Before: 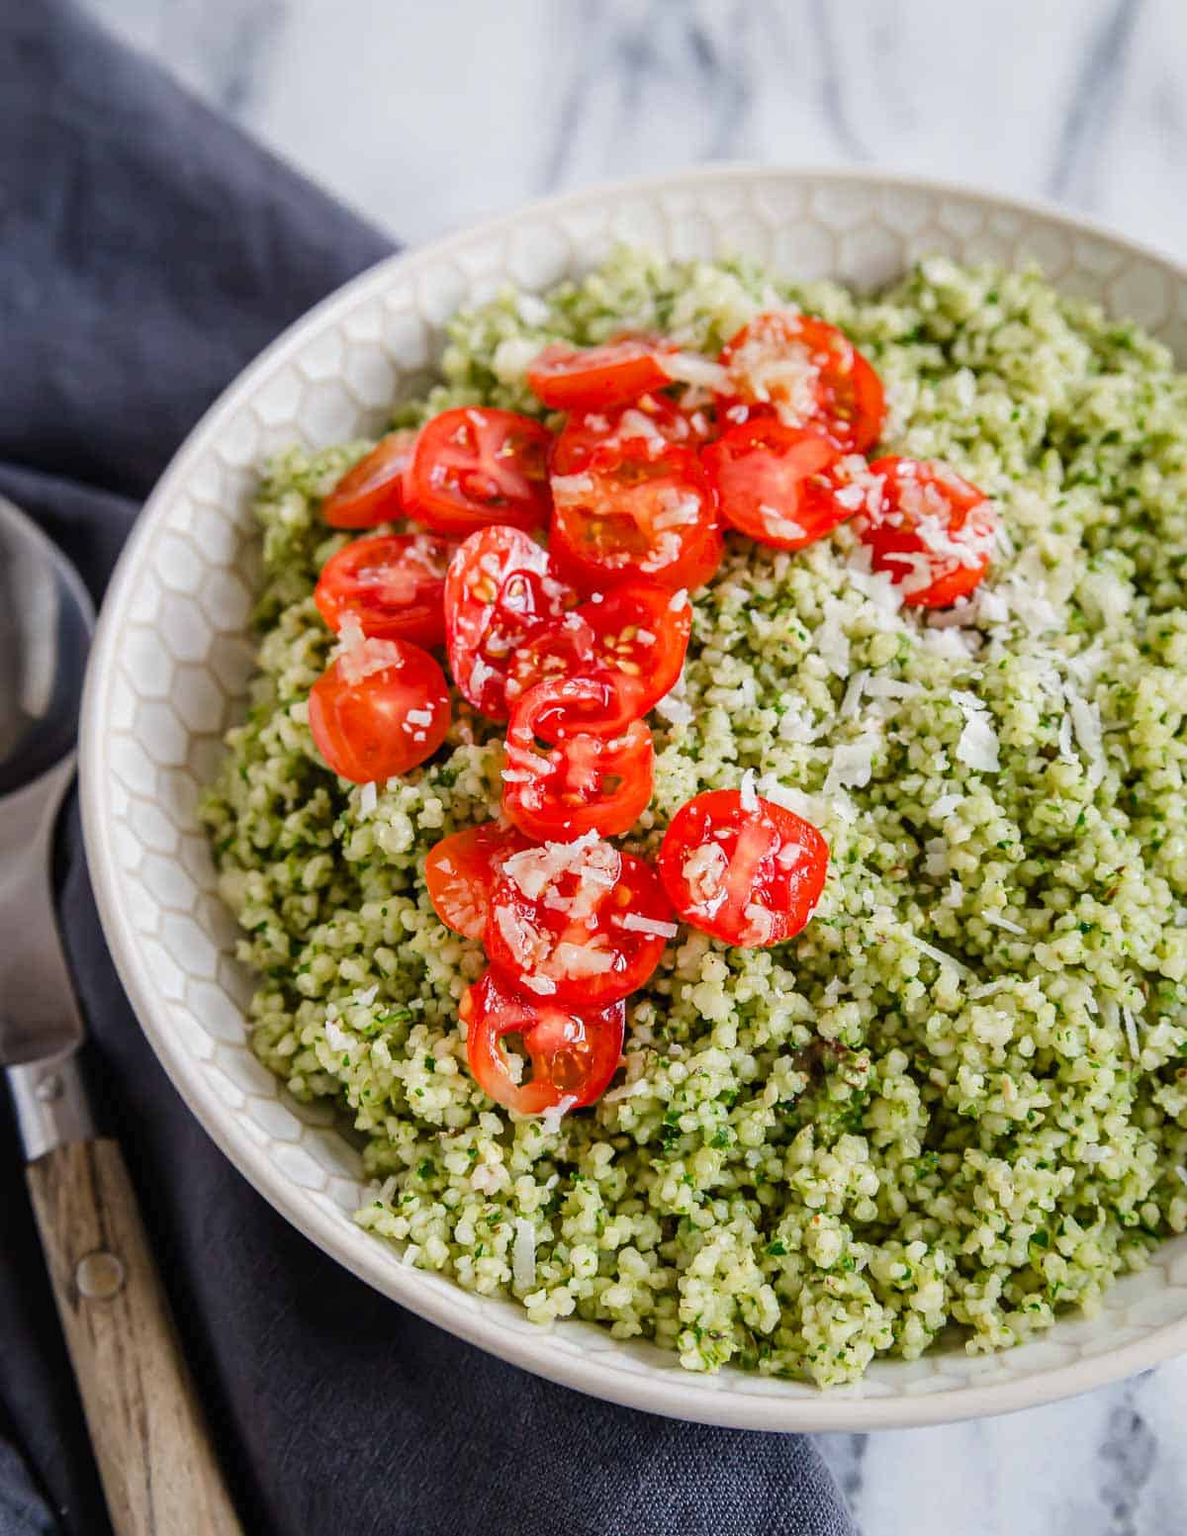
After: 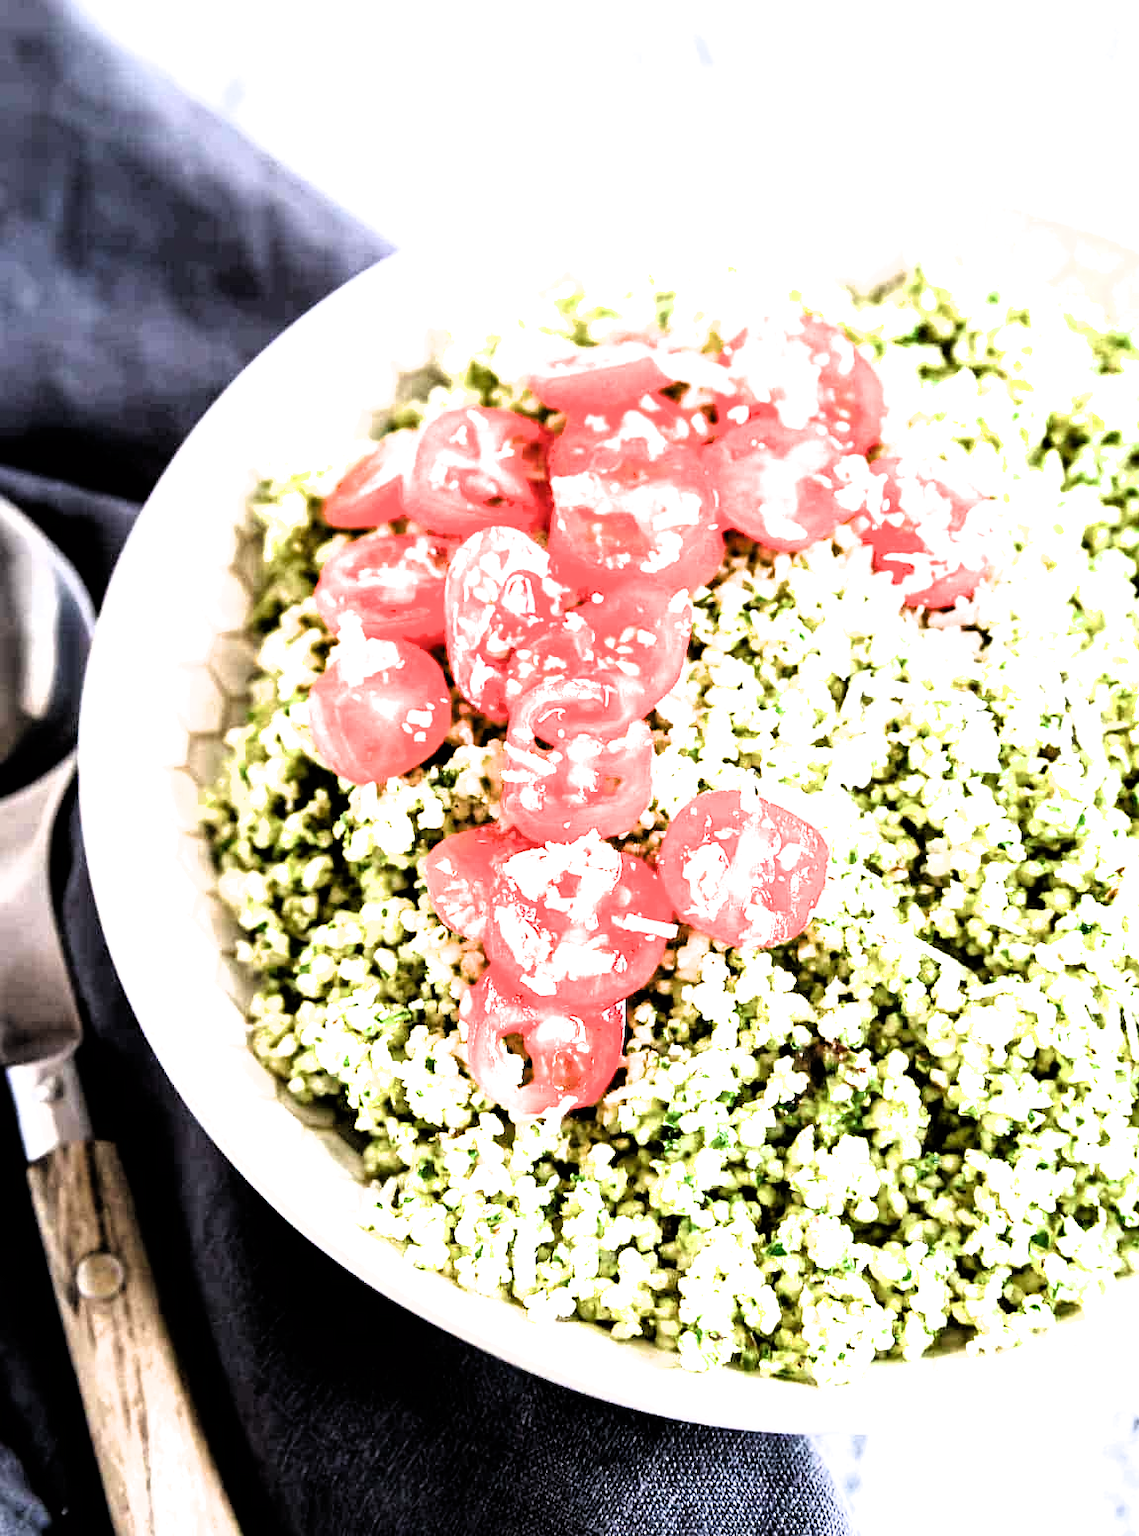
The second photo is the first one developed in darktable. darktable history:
exposure: exposure 0.578 EV, compensate highlight preservation false
filmic rgb: black relative exposure -8.2 EV, white relative exposure 2.23 EV, hardness 7.07, latitude 86.67%, contrast 1.694, highlights saturation mix -4.17%, shadows ↔ highlights balance -2.09%
crop: right 4.061%, bottom 0.034%
tone equalizer: -8 EV -0.732 EV, -7 EV -0.709 EV, -6 EV -0.583 EV, -5 EV -0.405 EV, -3 EV 0.39 EV, -2 EV 0.6 EV, -1 EV 0.681 EV, +0 EV 0.778 EV
